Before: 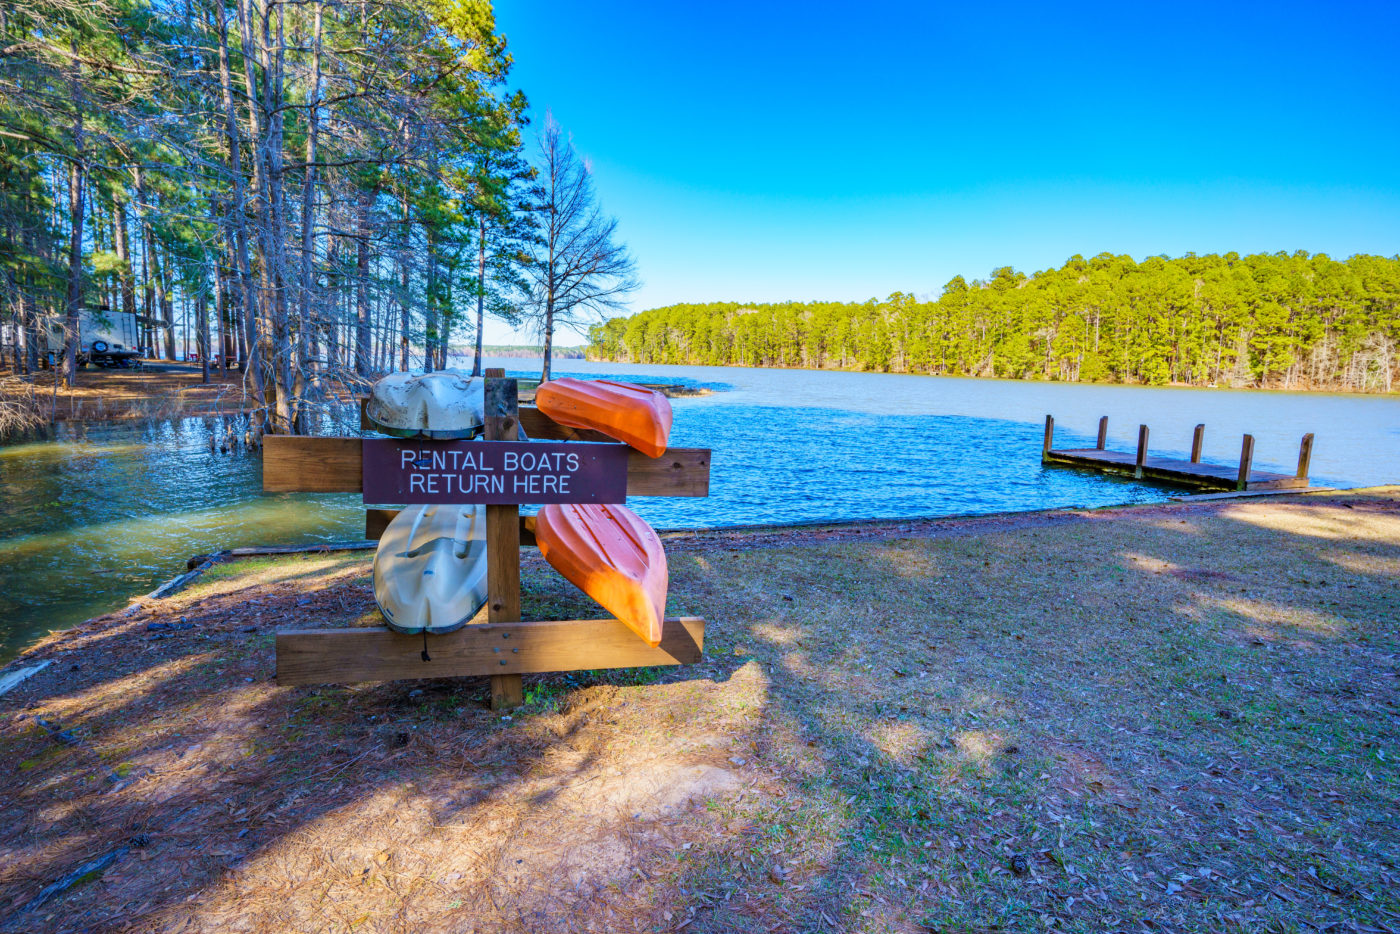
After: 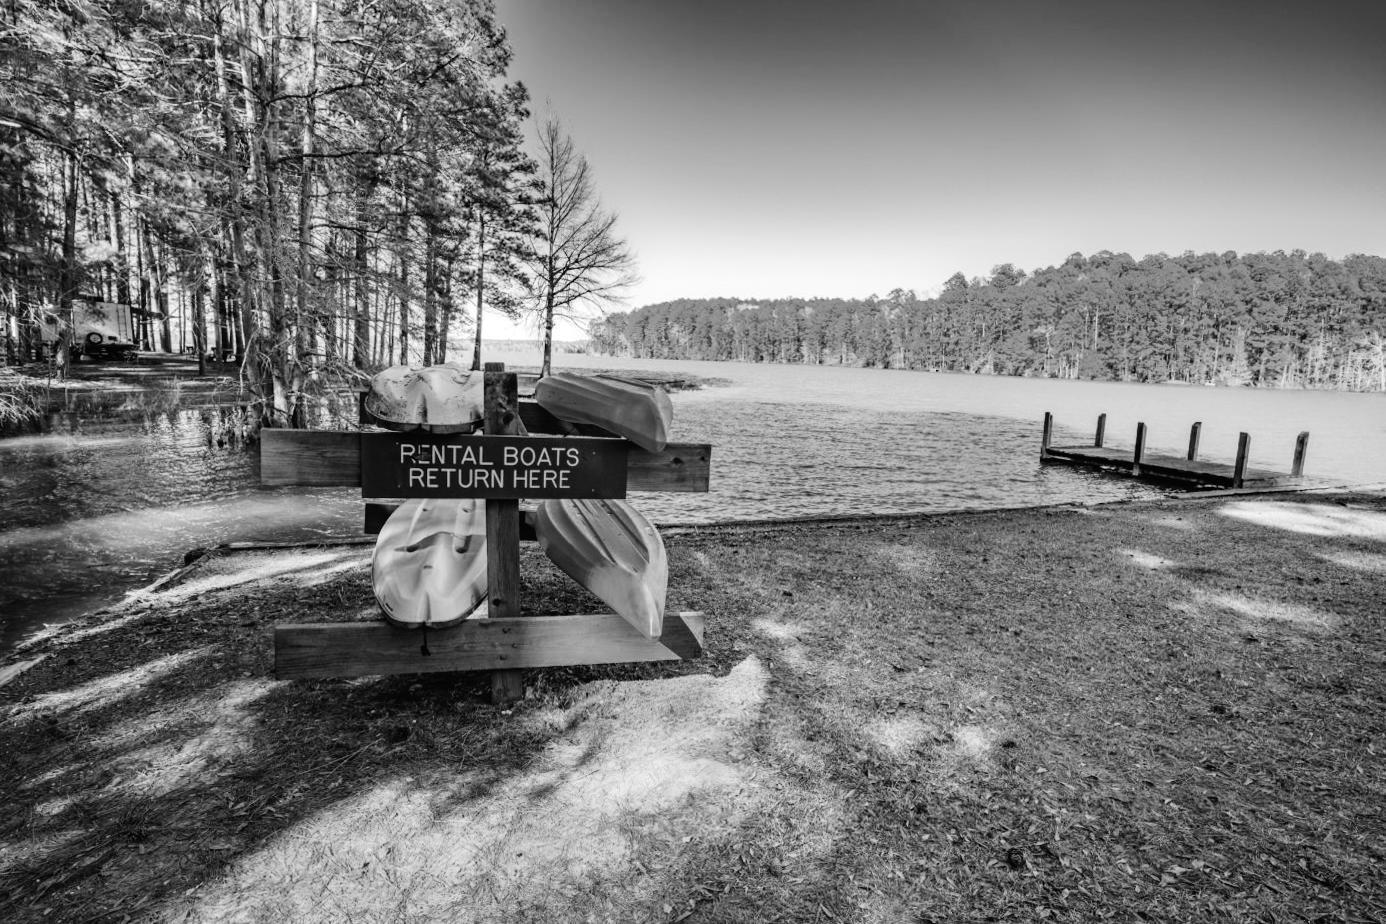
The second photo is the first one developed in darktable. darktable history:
rotate and perspective: rotation 0.174°, lens shift (vertical) 0.013, lens shift (horizontal) 0.019, shear 0.001, automatic cropping original format, crop left 0.007, crop right 0.991, crop top 0.016, crop bottom 0.997
tone equalizer: -8 EV -0.417 EV, -7 EV -0.389 EV, -6 EV -0.333 EV, -5 EV -0.222 EV, -3 EV 0.222 EV, -2 EV 0.333 EV, -1 EV 0.389 EV, +0 EV 0.417 EV, edges refinement/feathering 500, mask exposure compensation -1.57 EV, preserve details no
monochrome: a -11.7, b 1.62, size 0.5, highlights 0.38
tone curve: curves: ch0 [(0, 0.01) (0.133, 0.057) (0.338, 0.327) (0.494, 0.55) (0.726, 0.807) (1, 1)]; ch1 [(0, 0) (0.346, 0.324) (0.45, 0.431) (0.5, 0.5) (0.522, 0.517) (0.543, 0.578) (1, 1)]; ch2 [(0, 0) (0.44, 0.424) (0.501, 0.499) (0.564, 0.611) (0.622, 0.667) (0.707, 0.746) (1, 1)], color space Lab, independent channels, preserve colors none
